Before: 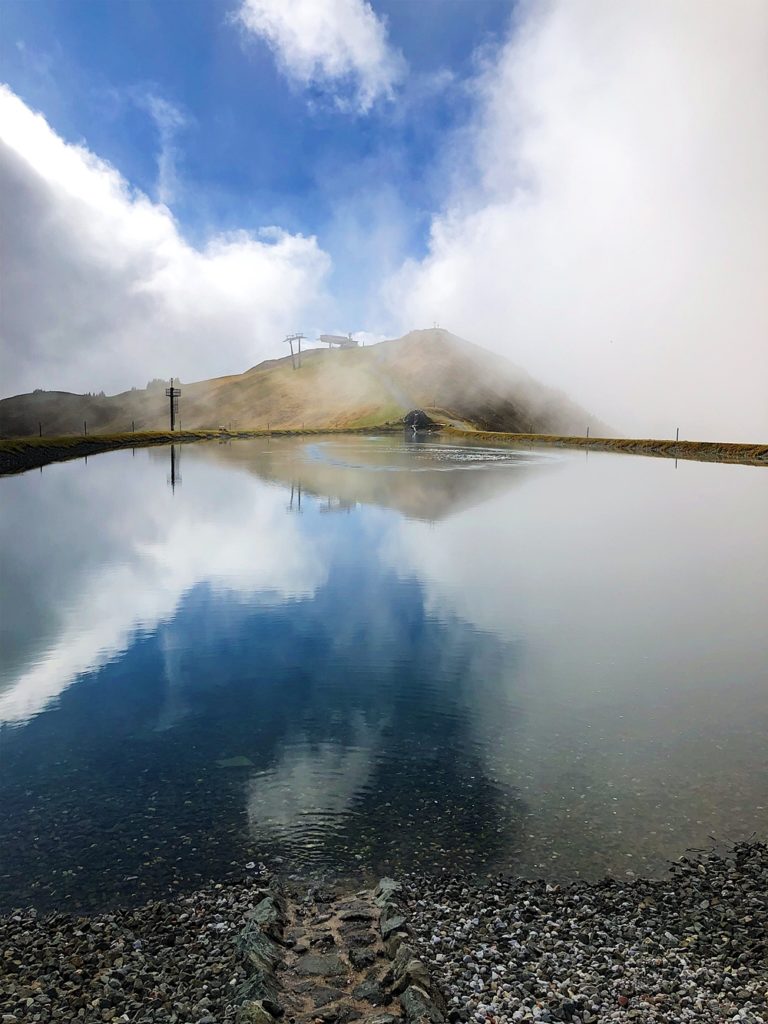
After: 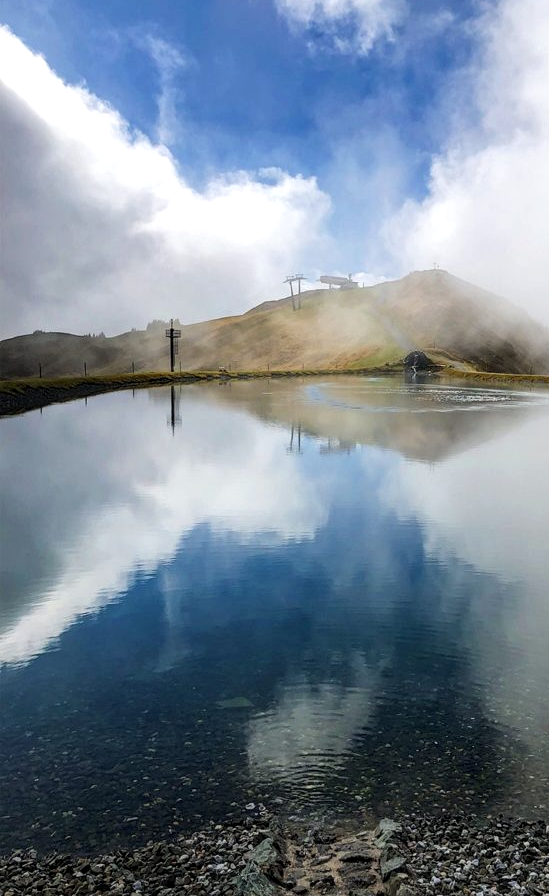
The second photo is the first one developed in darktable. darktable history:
crop: top 5.803%, right 27.864%, bottom 5.804%
local contrast: on, module defaults
exposure: compensate highlight preservation false
